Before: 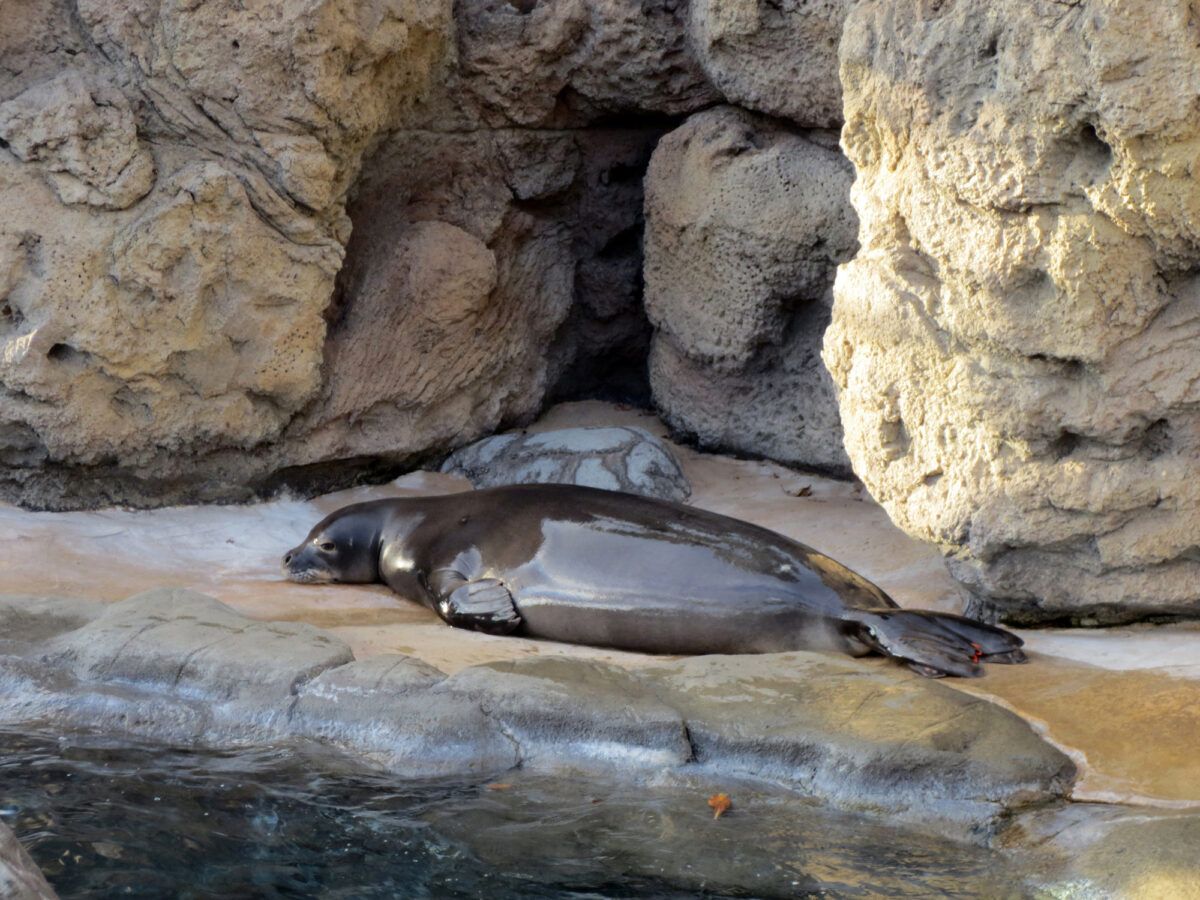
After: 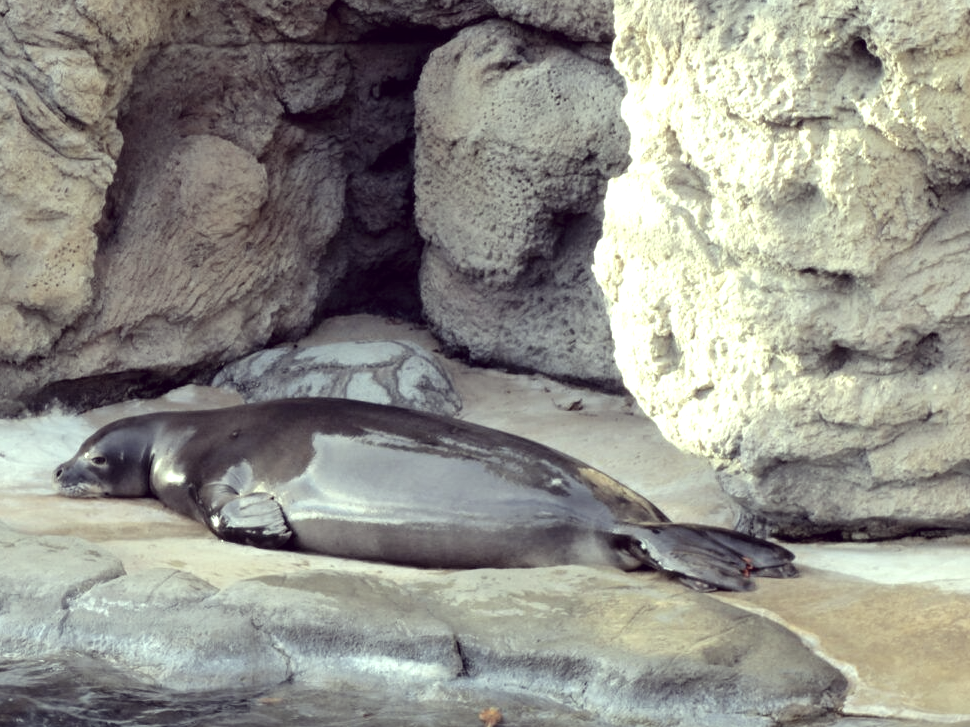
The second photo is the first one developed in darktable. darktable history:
exposure: black level correction 0, exposure 0.7 EV, compensate exposure bias true, compensate highlight preservation false
color correction: highlights a* -20.17, highlights b* 20.27, shadows a* 20.03, shadows b* -20.46, saturation 0.43
crop: left 19.159%, top 9.58%, bottom 9.58%
